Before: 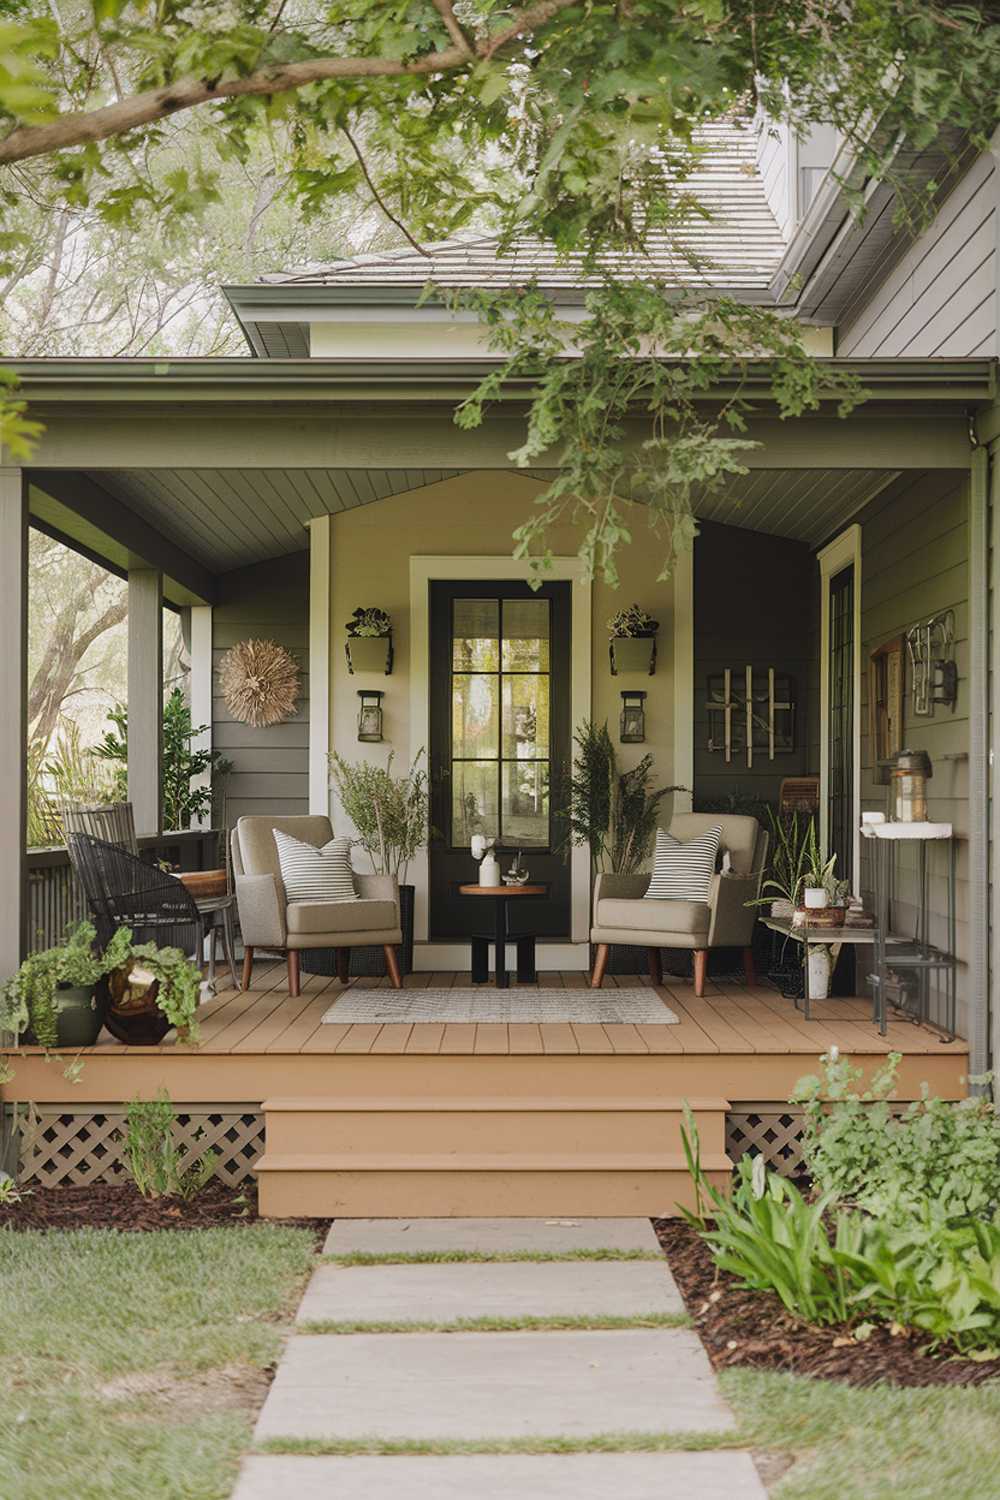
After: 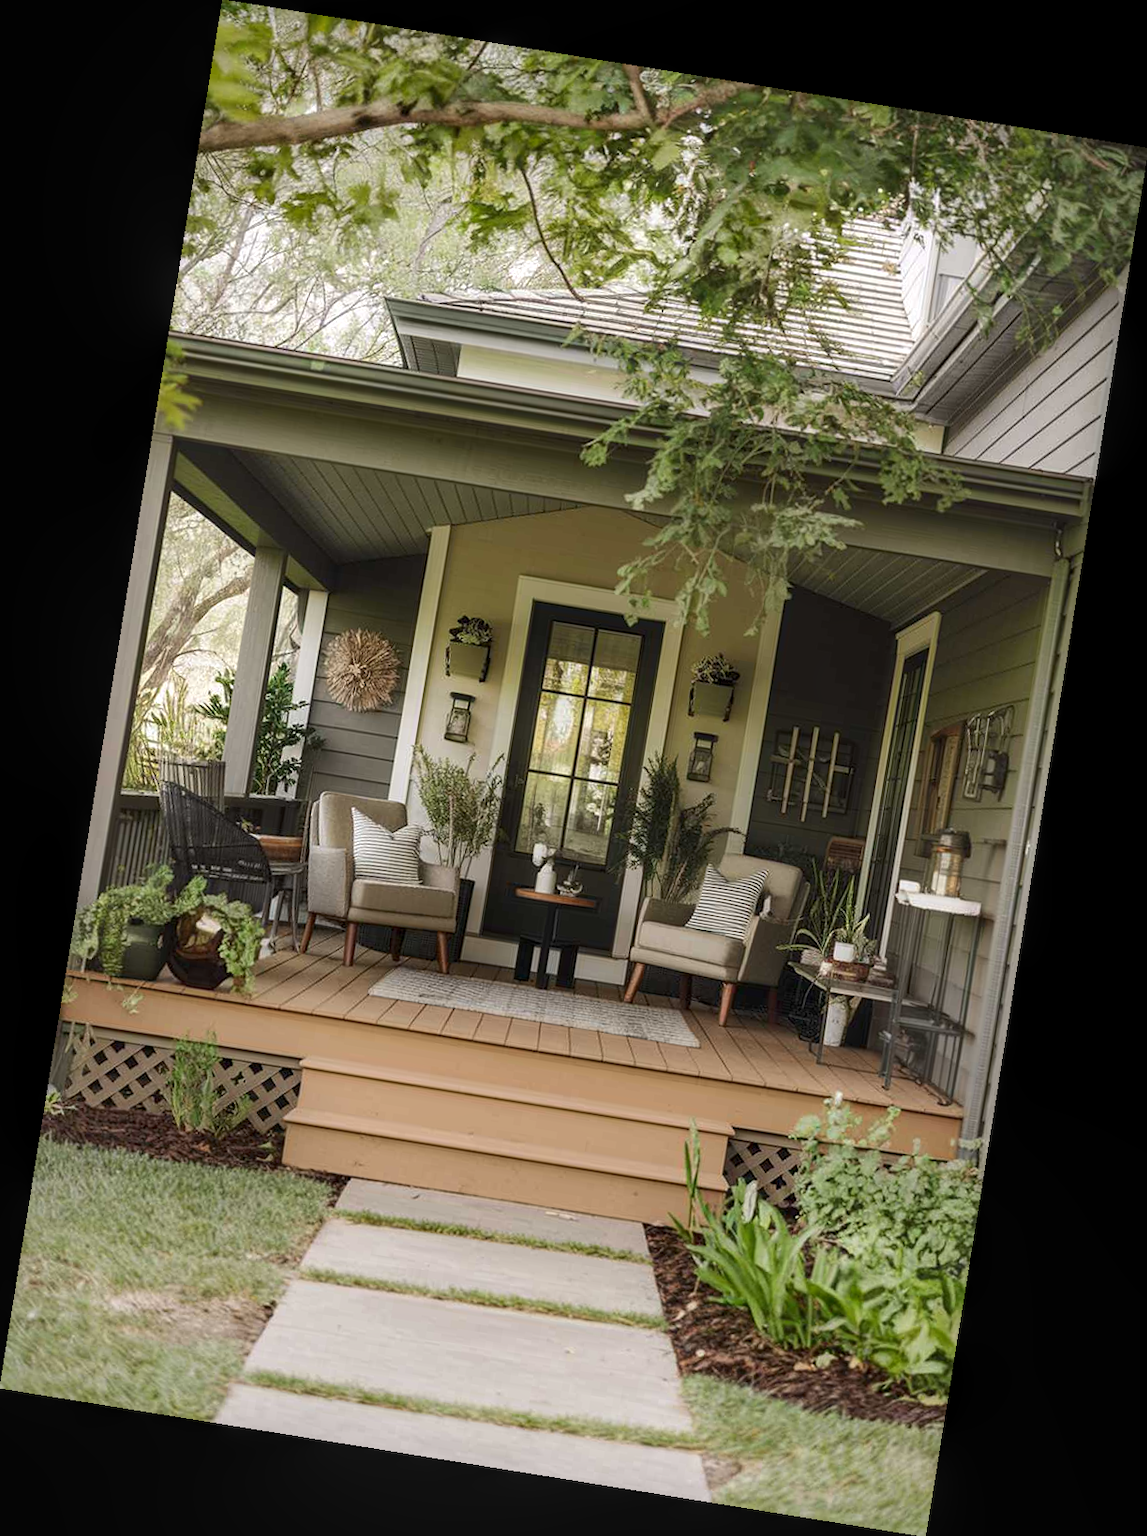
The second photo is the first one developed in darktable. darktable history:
local contrast: on, module defaults
rotate and perspective: rotation 9.12°, automatic cropping off
tone equalizer: -8 EV -0.001 EV, -7 EV 0.001 EV, -6 EV -0.002 EV, -5 EV -0.003 EV, -4 EV -0.062 EV, -3 EV -0.222 EV, -2 EV -0.267 EV, -1 EV 0.105 EV, +0 EV 0.303 EV
